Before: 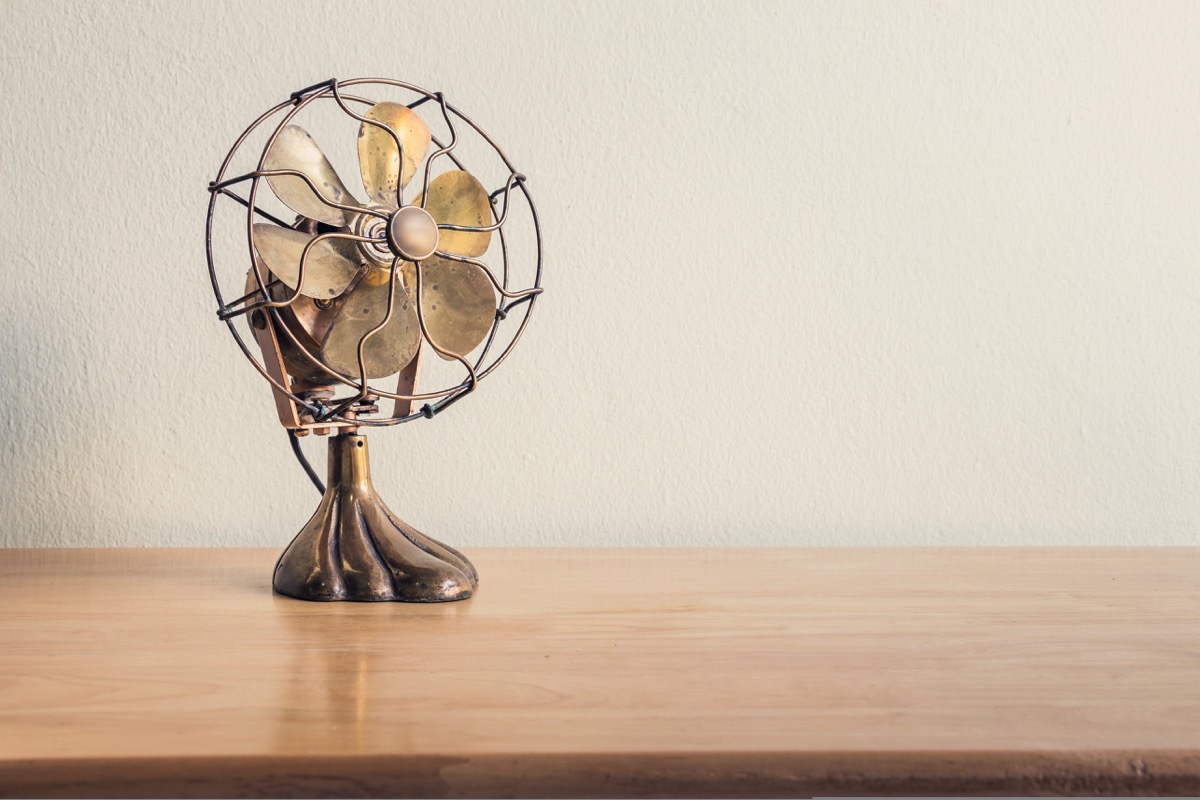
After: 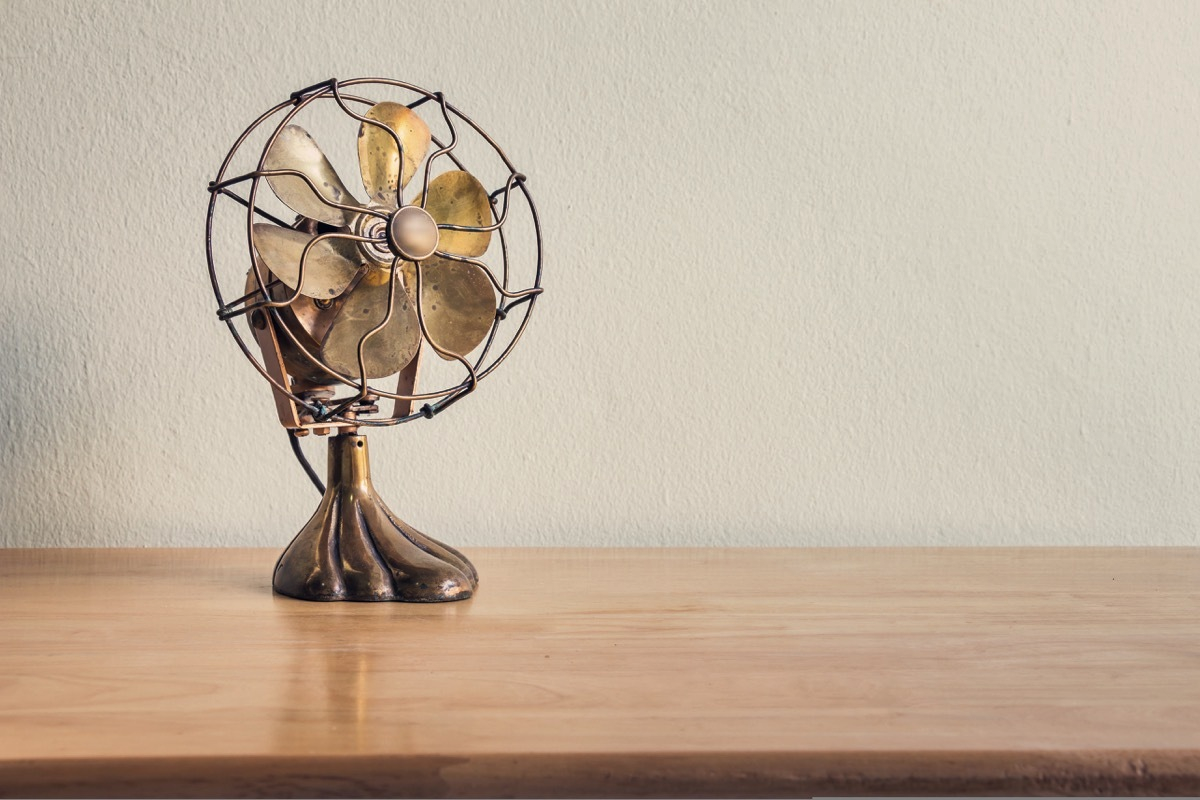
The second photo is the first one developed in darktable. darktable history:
shadows and highlights: soften with gaussian
local contrast: mode bilateral grid, contrast 16, coarseness 37, detail 105%, midtone range 0.2
